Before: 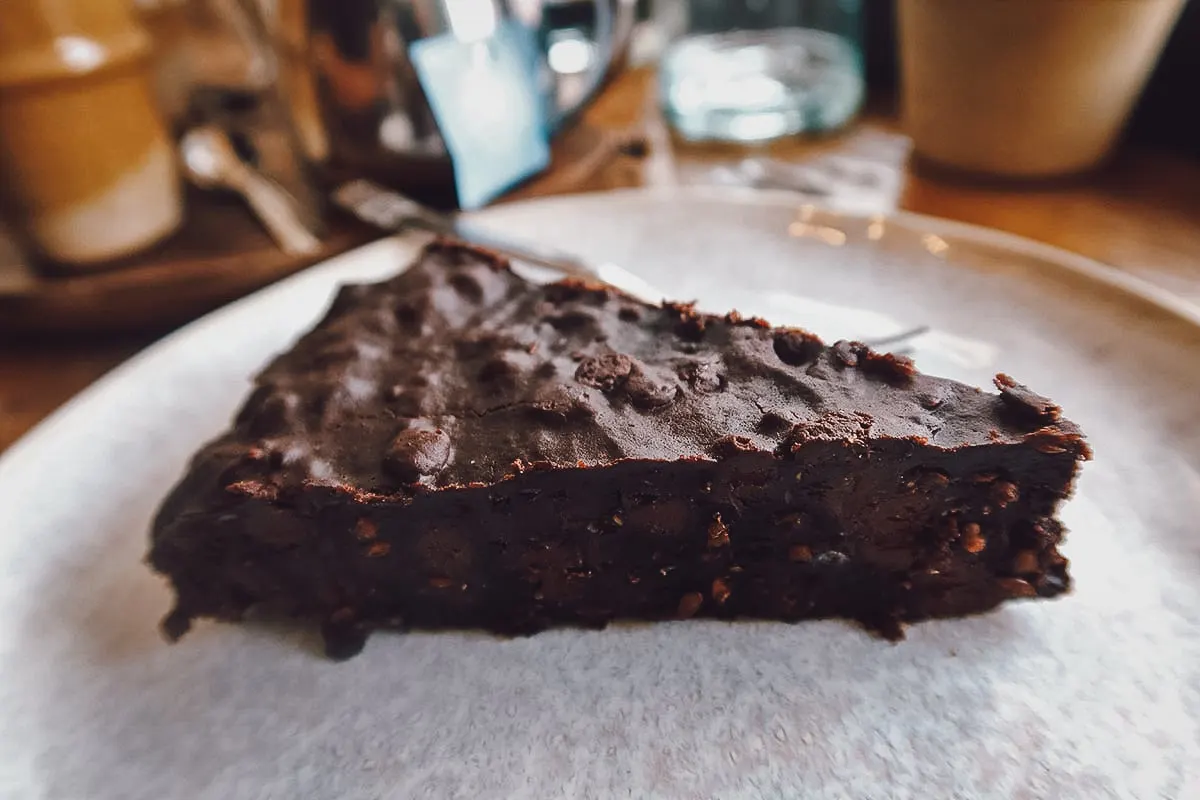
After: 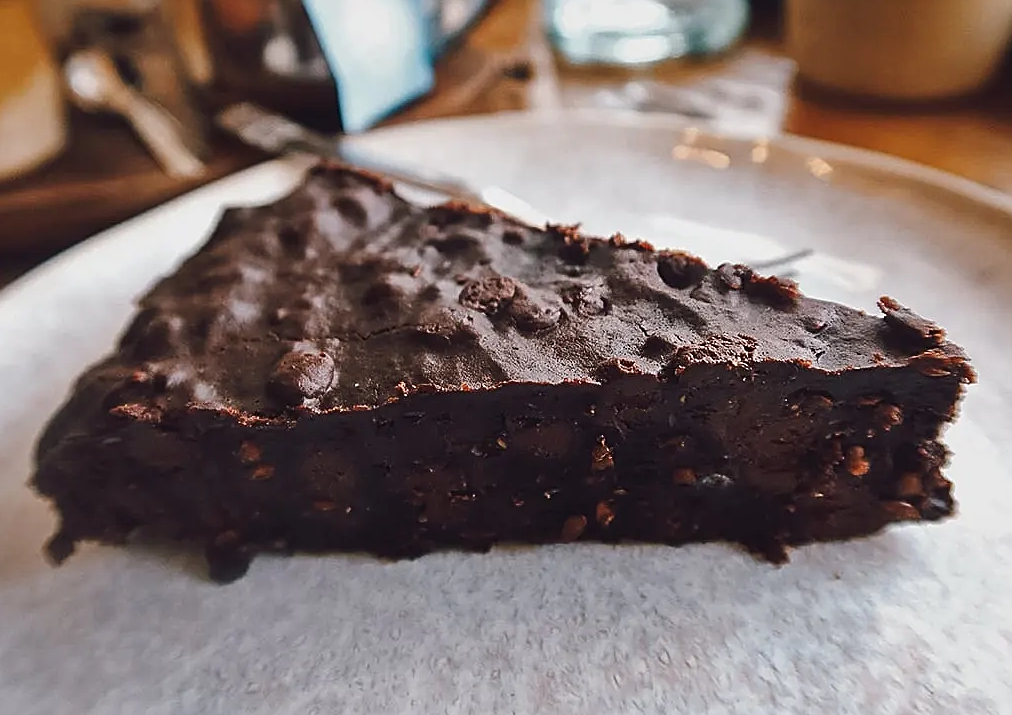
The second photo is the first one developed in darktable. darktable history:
crop and rotate: left 9.682%, top 9.692%, right 5.903%, bottom 0.928%
exposure: black level correction 0, exposure 0 EV, compensate highlight preservation false
sharpen: on, module defaults
